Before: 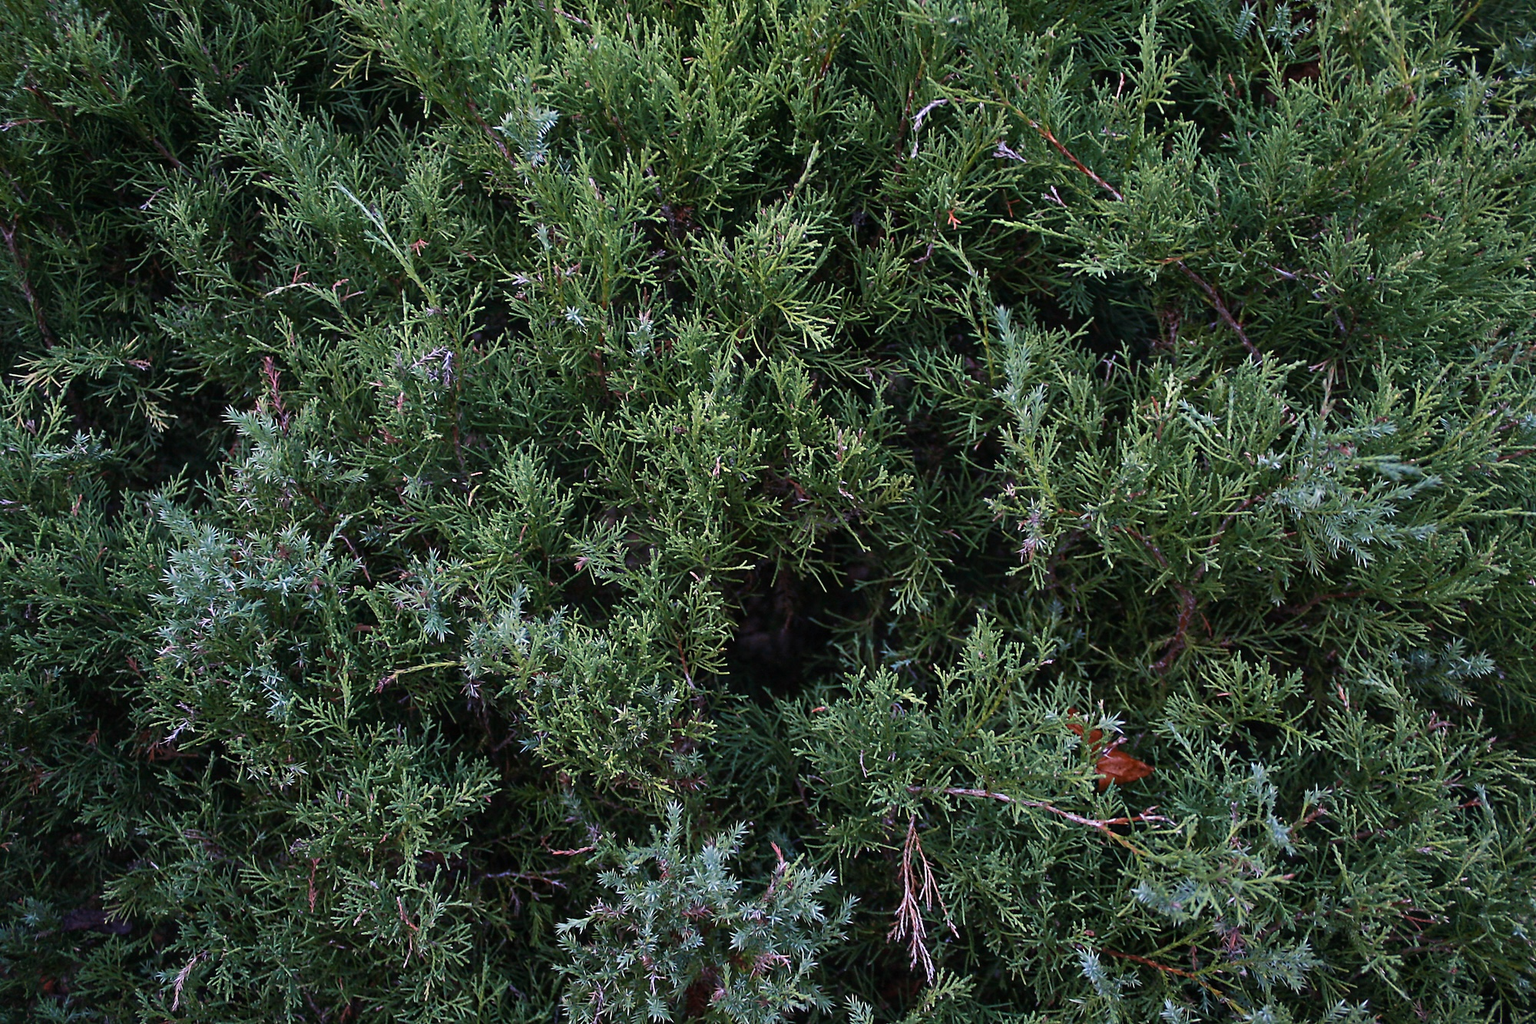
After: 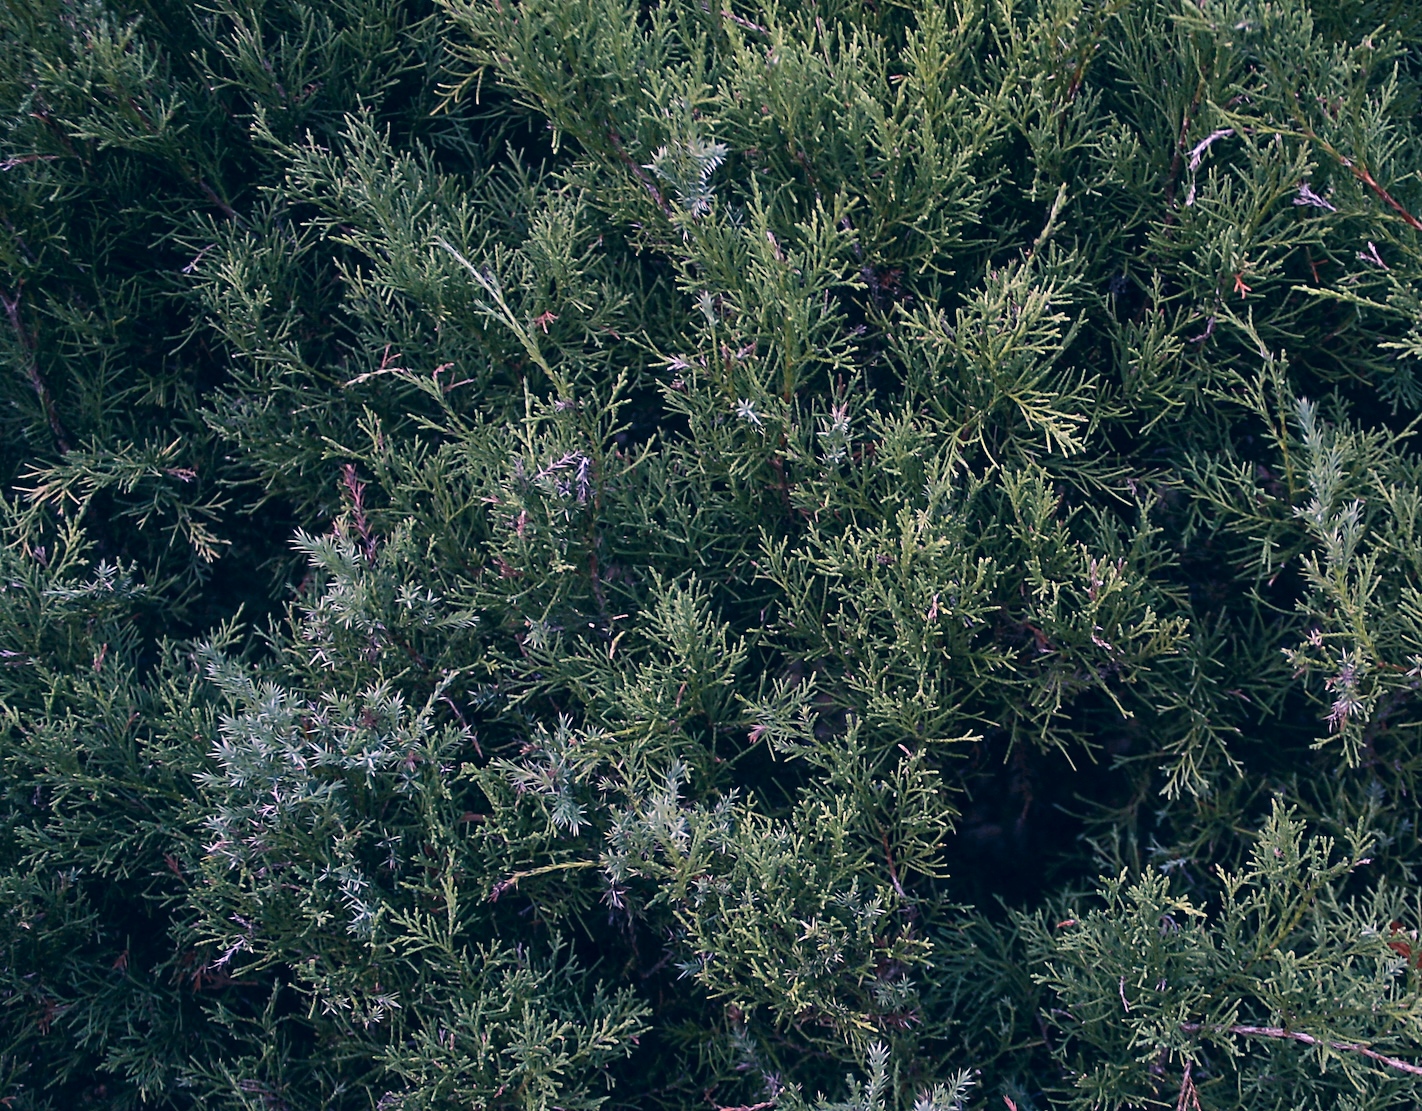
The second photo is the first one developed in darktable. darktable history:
white balance: emerald 1
shadows and highlights: shadows -21.3, highlights 100, soften with gaussian
color correction: highlights a* 14.46, highlights b* 5.85, shadows a* -5.53, shadows b* -15.24, saturation 0.85
crop: right 28.885%, bottom 16.626%
